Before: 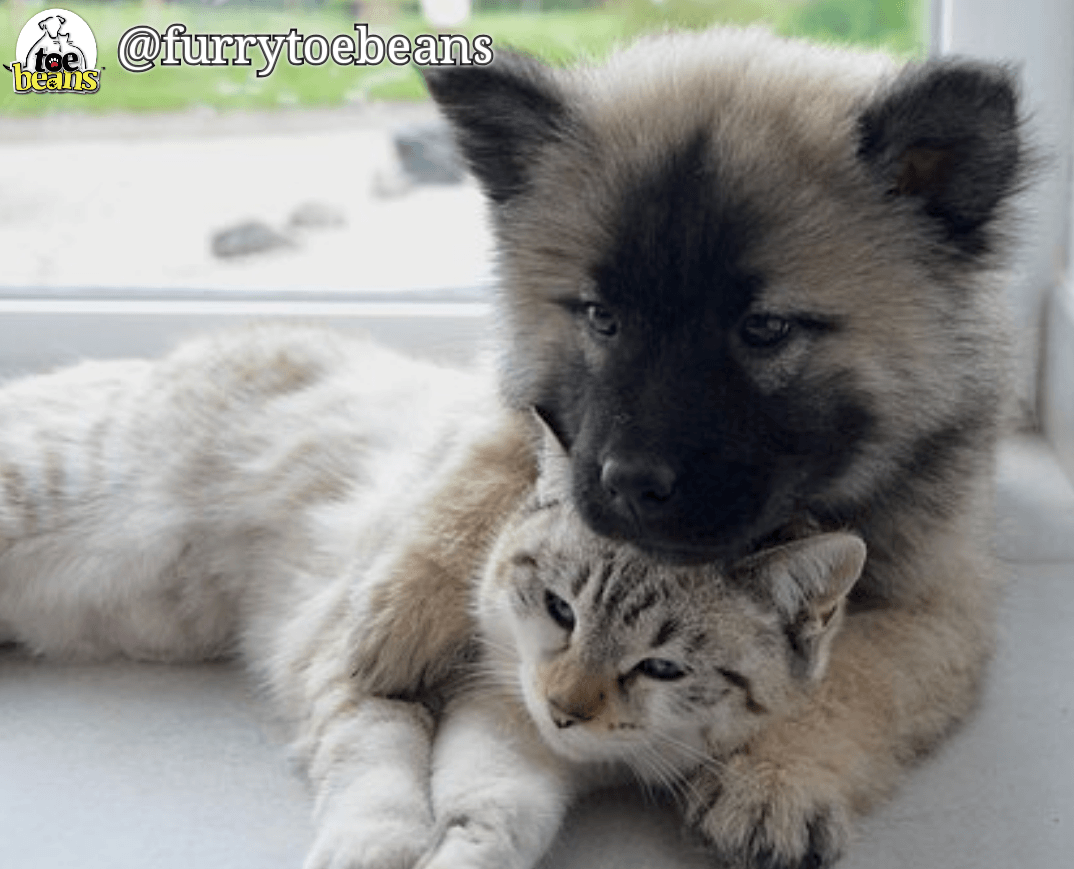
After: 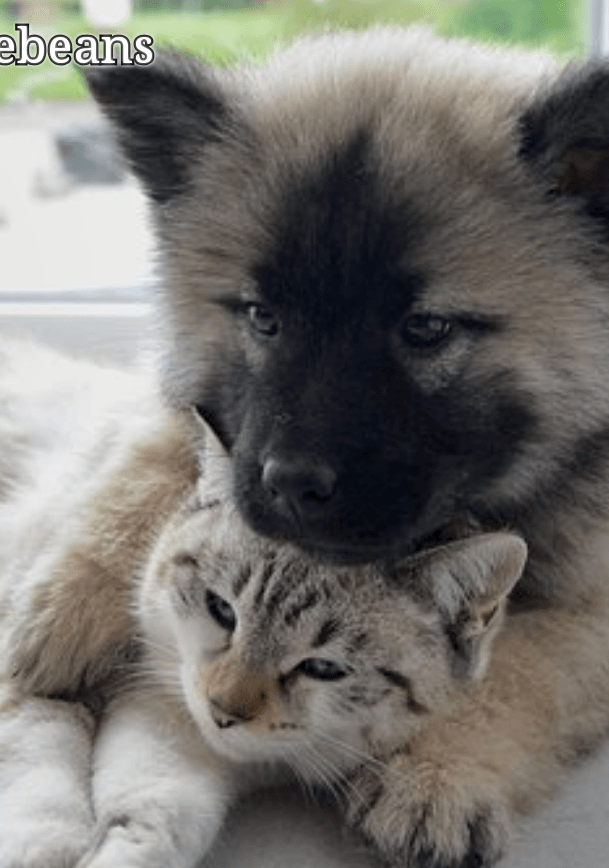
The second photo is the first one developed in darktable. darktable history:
crop: left 31.568%, top 0.001%, right 11.727%
shadows and highlights: shadows 29.51, highlights -30.37, low approximation 0.01, soften with gaussian
